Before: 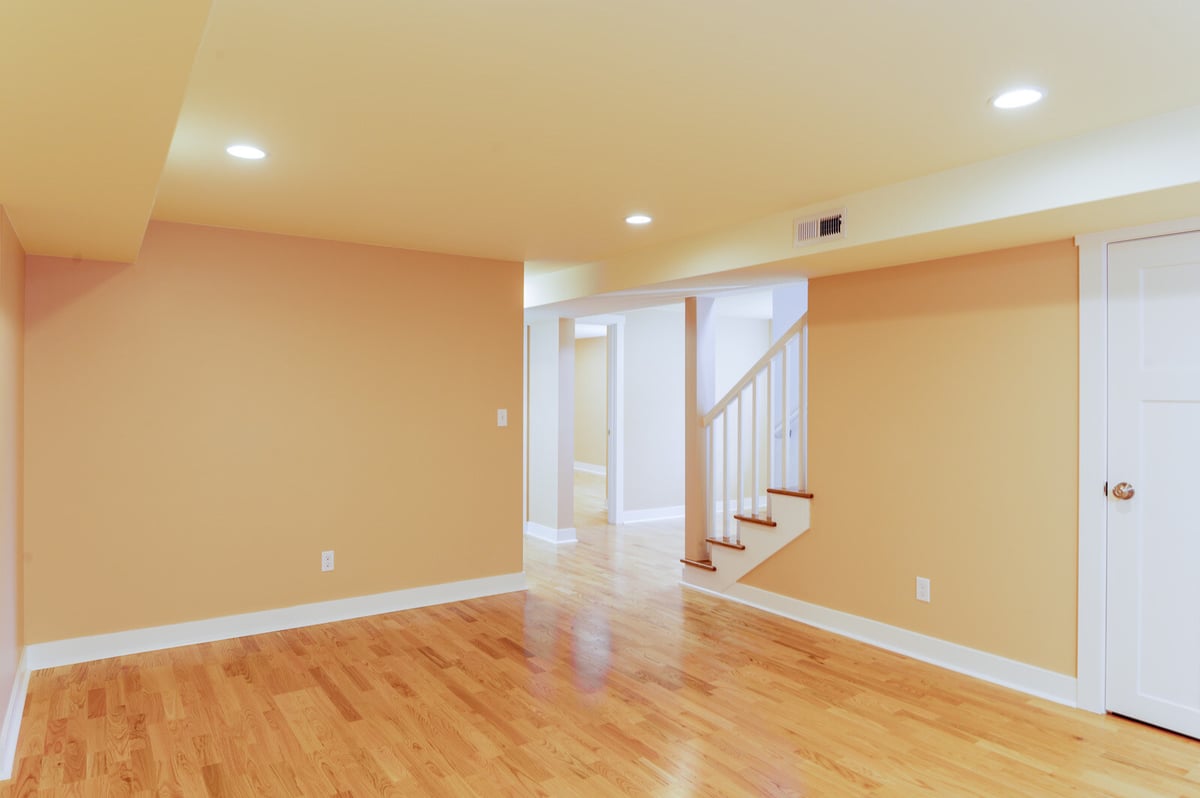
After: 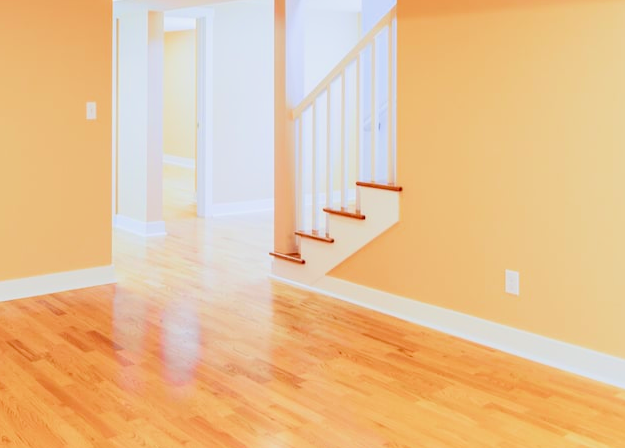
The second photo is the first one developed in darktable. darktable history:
sharpen: radius 2.875, amount 0.882, threshold 47.095
crop: left 34.296%, top 38.533%, right 13.61%, bottom 5.285%
filmic rgb: black relative exposure -7.65 EV, white relative exposure 4.56 EV, hardness 3.61, color science v6 (2022)
contrast brightness saturation: saturation 0.129
exposure: black level correction 0.001, exposure 0.96 EV, compensate highlight preservation false
